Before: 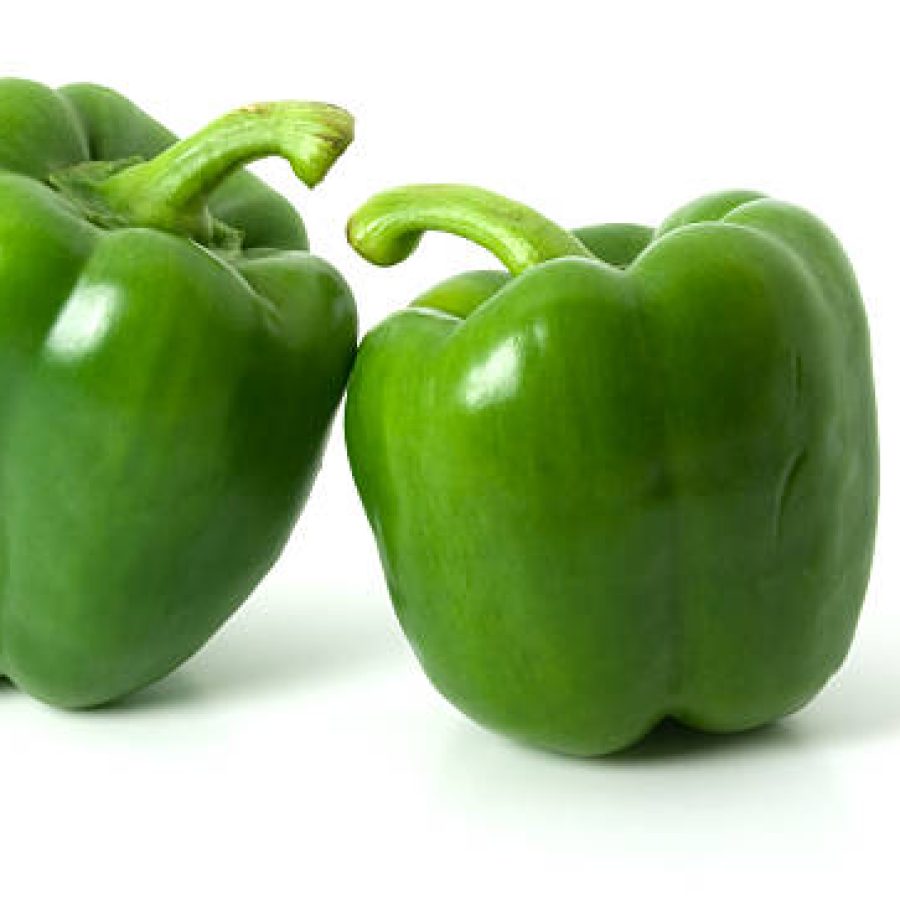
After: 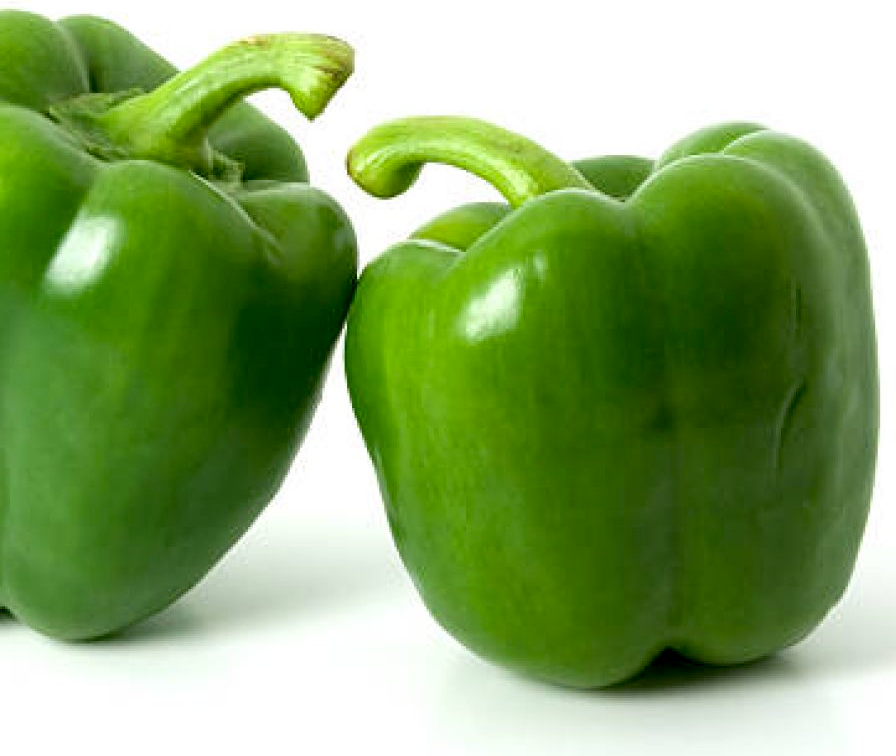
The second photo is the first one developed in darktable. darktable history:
crop: top 7.625%, bottom 8.027%
exposure: black level correction 0.009, compensate highlight preservation false
